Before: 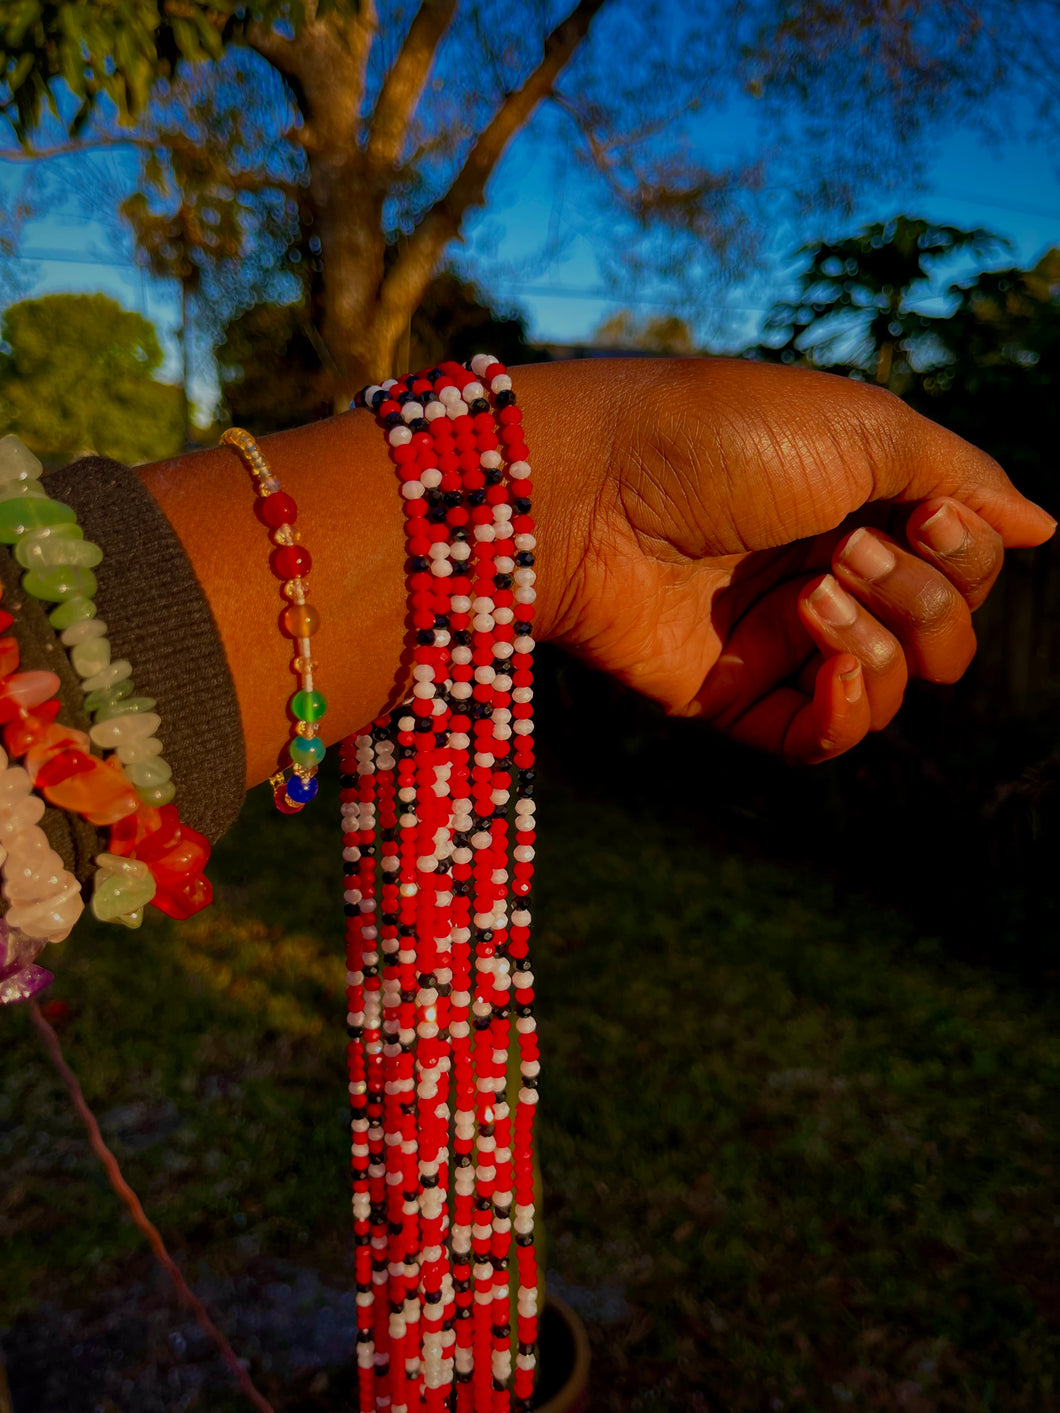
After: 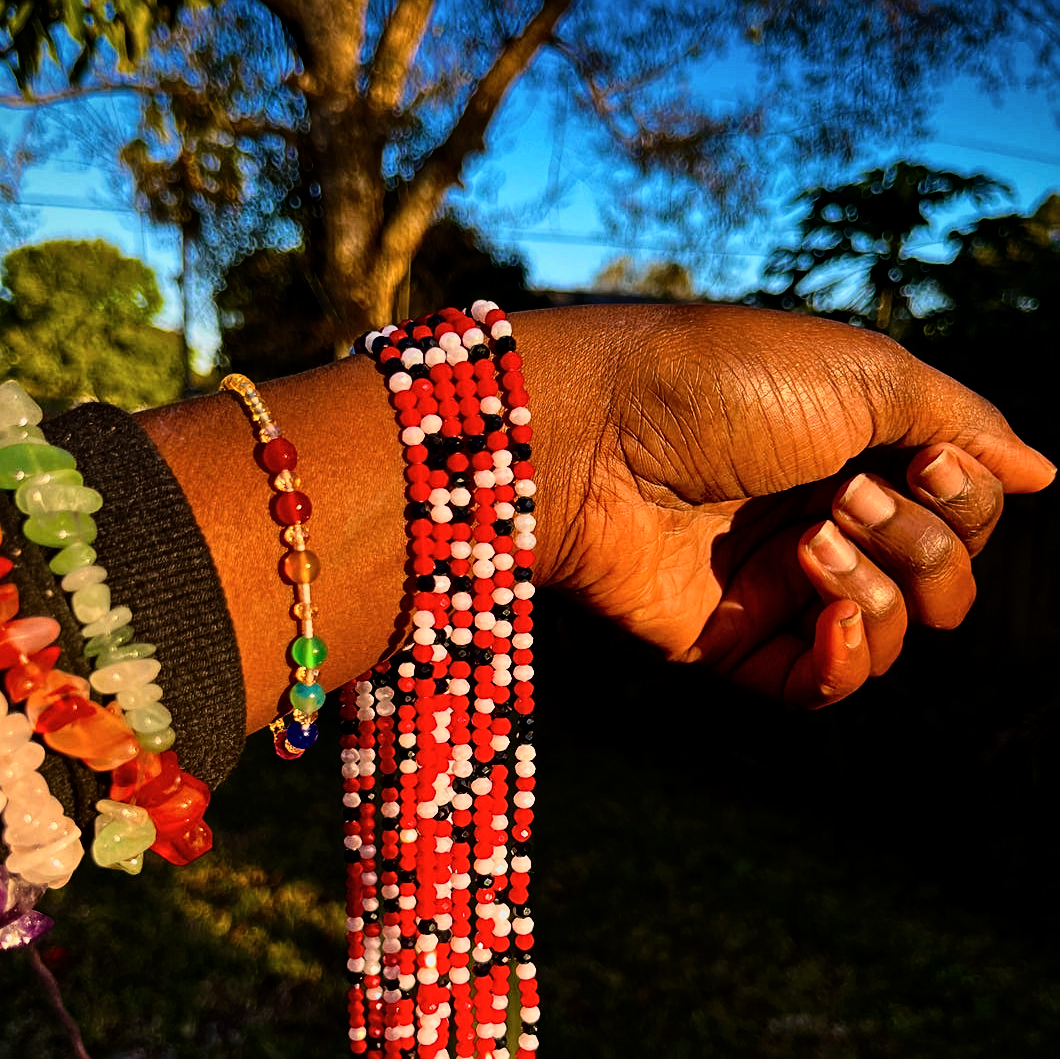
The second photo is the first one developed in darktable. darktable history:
tone equalizer: -8 EV 0.25 EV, -7 EV 0.417 EV, -6 EV 0.417 EV, -5 EV 0.25 EV, -3 EV -0.25 EV, -2 EV -0.417 EV, -1 EV -0.417 EV, +0 EV -0.25 EV, edges refinement/feathering 500, mask exposure compensation -1.57 EV, preserve details guided filter
crop: top 3.857%, bottom 21.132%
rgb curve: curves: ch0 [(0, 0) (0.21, 0.15) (0.24, 0.21) (0.5, 0.75) (0.75, 0.96) (0.89, 0.99) (1, 1)]; ch1 [(0, 0.02) (0.21, 0.13) (0.25, 0.2) (0.5, 0.67) (0.75, 0.9) (0.89, 0.97) (1, 1)]; ch2 [(0, 0.02) (0.21, 0.13) (0.25, 0.2) (0.5, 0.67) (0.75, 0.9) (0.89, 0.97) (1, 1)], compensate middle gray true
sharpen: radius 2.167, amount 0.381, threshold 0
contrast brightness saturation: saturation -0.04
